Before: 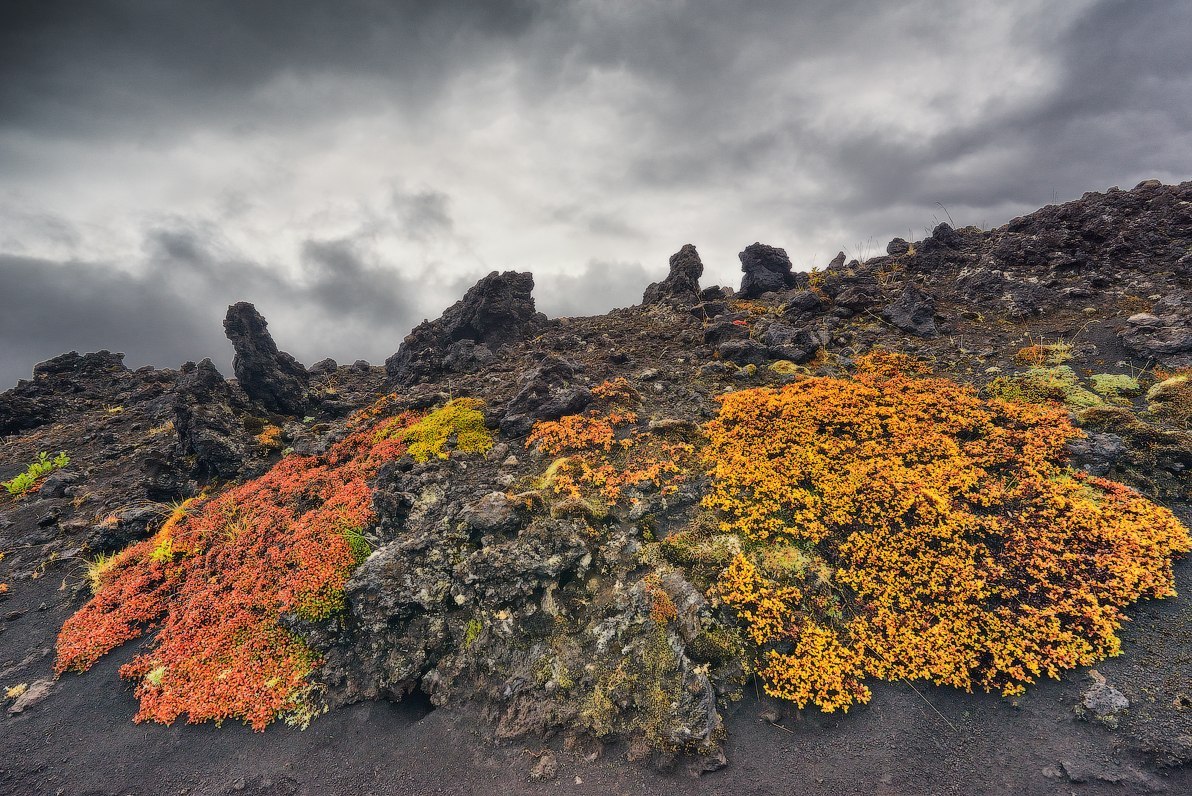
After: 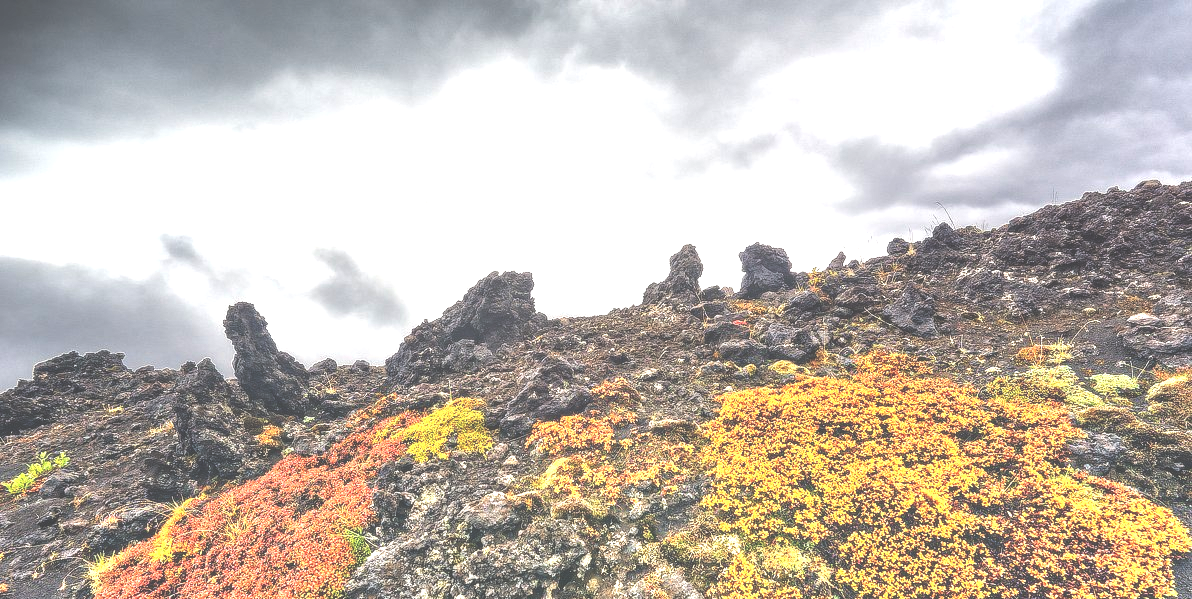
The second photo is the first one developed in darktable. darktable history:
crop: bottom 24.688%
local contrast: on, module defaults
exposure: black level correction -0.023, exposure 1.394 EV, compensate exposure bias true, compensate highlight preservation false
